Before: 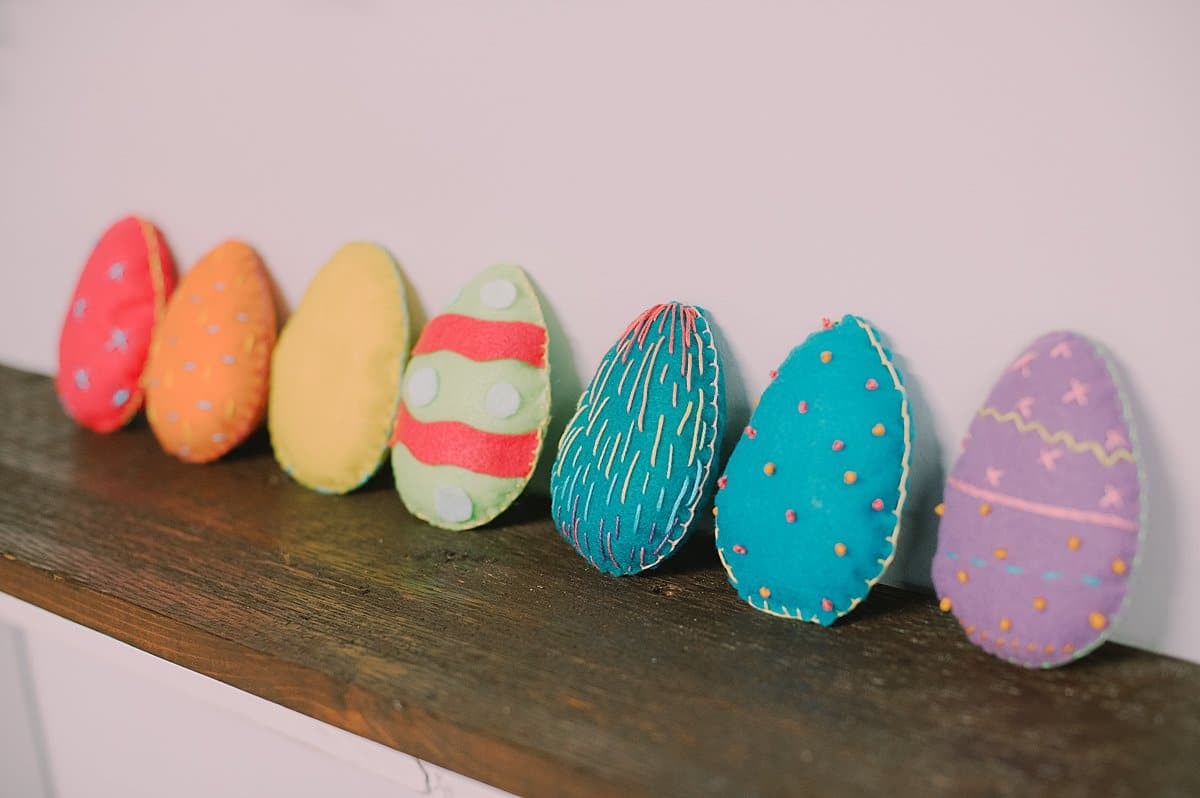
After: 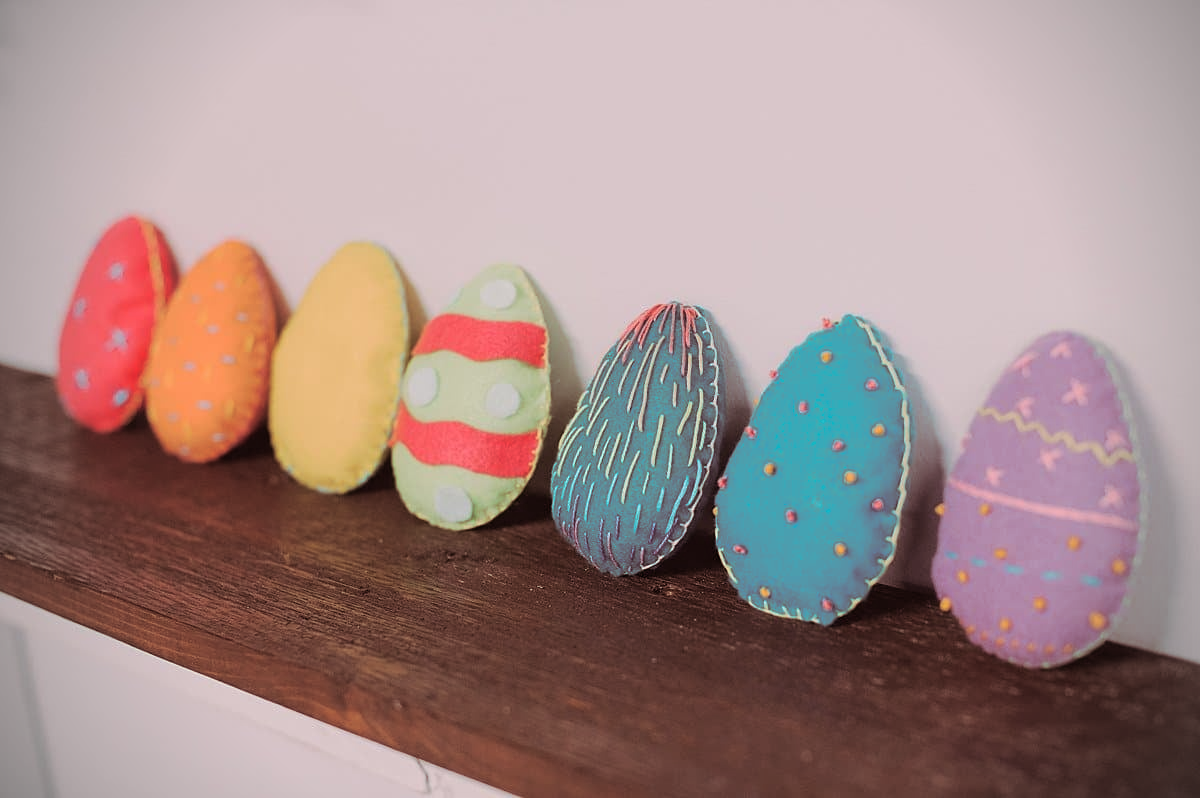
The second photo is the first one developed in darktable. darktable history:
vignetting: on, module defaults
split-toning: on, module defaults
